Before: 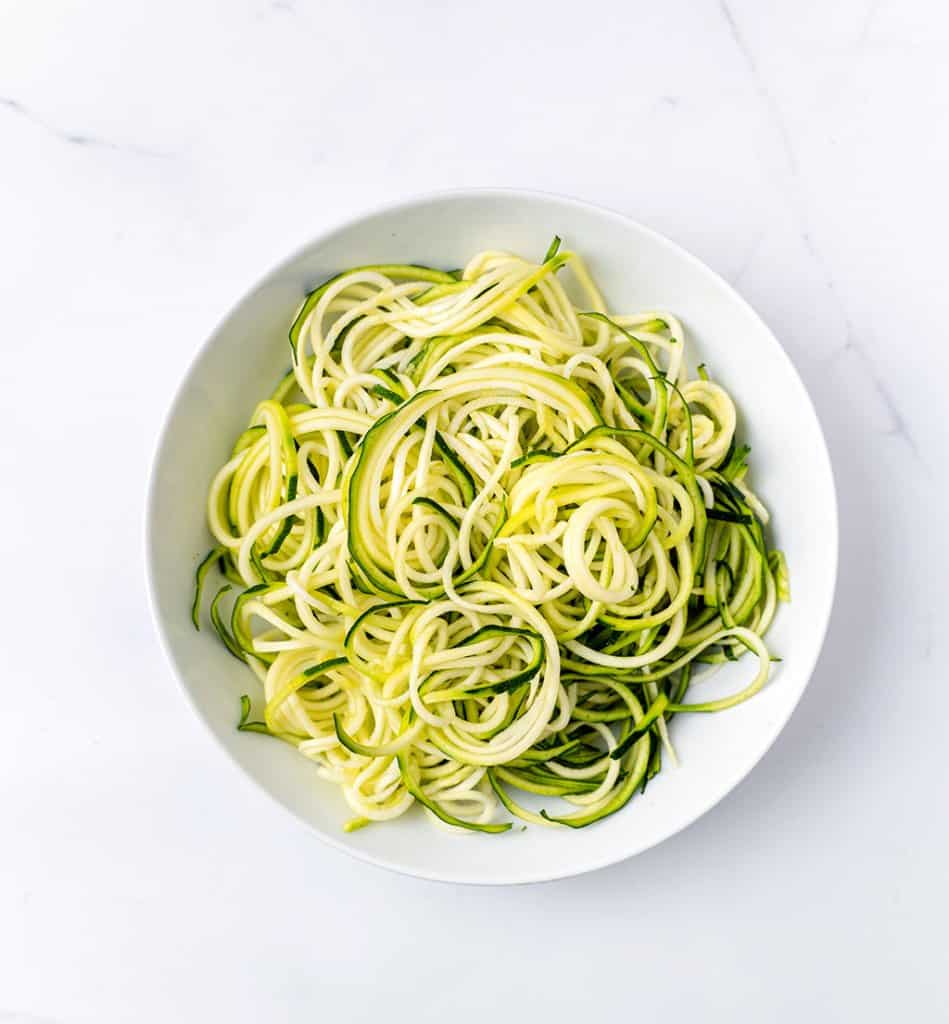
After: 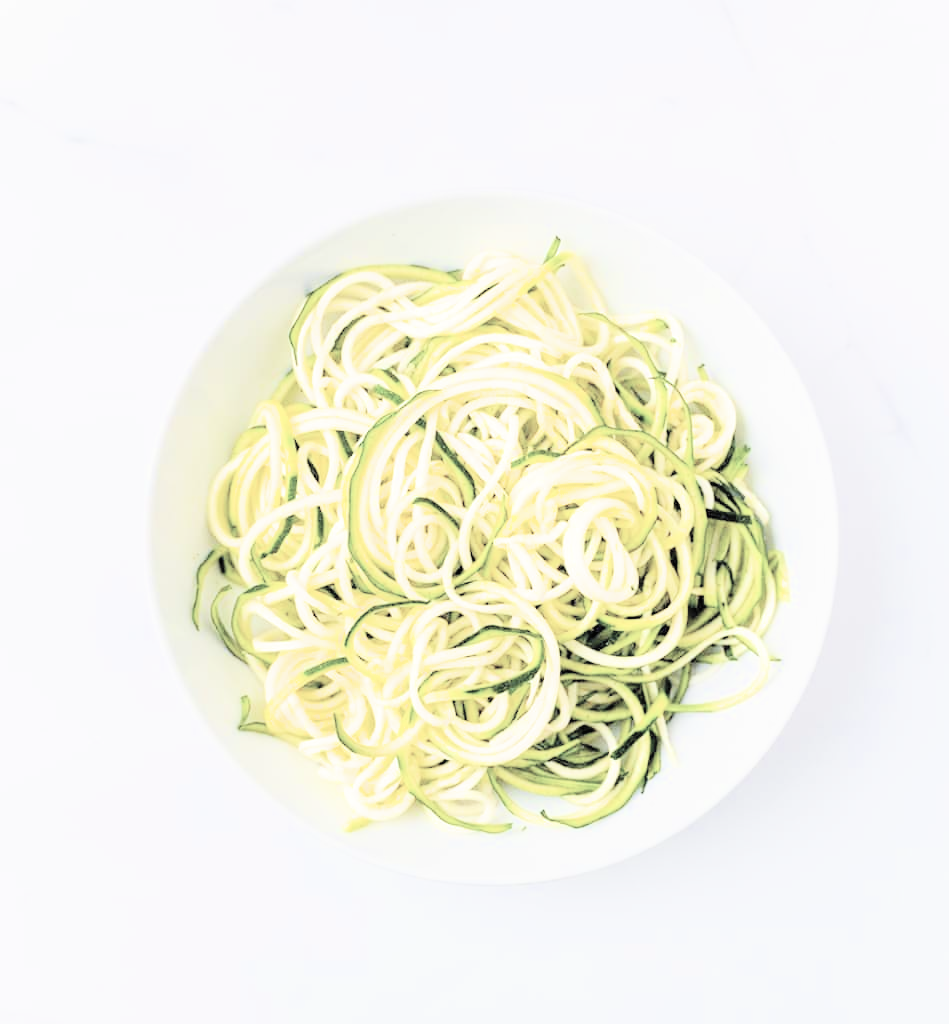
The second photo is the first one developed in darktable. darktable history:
contrast brightness saturation: brightness 0.18, saturation -0.5
exposure: black level correction 0, exposure 2.088 EV, compensate exposure bias true, compensate highlight preservation false
filmic rgb: black relative exposure -7.15 EV, white relative exposure 5.36 EV, hardness 3.02, color science v6 (2022)
